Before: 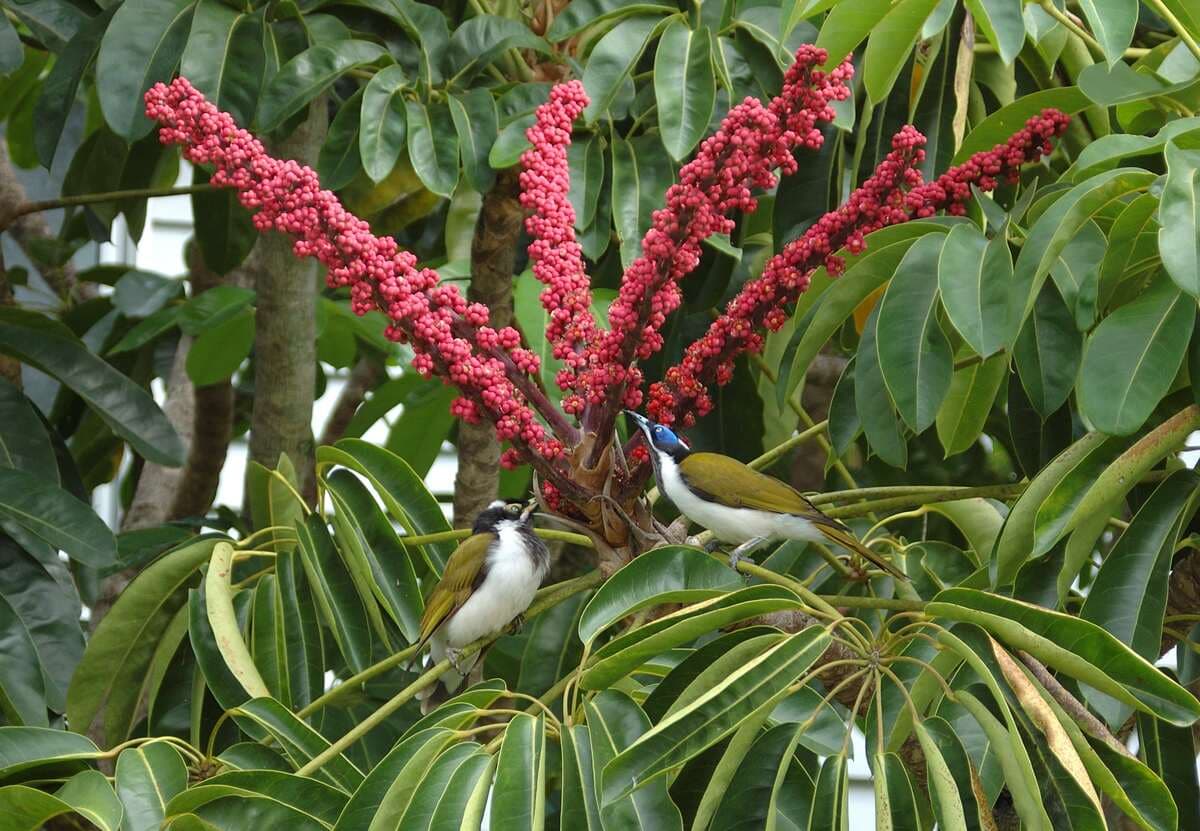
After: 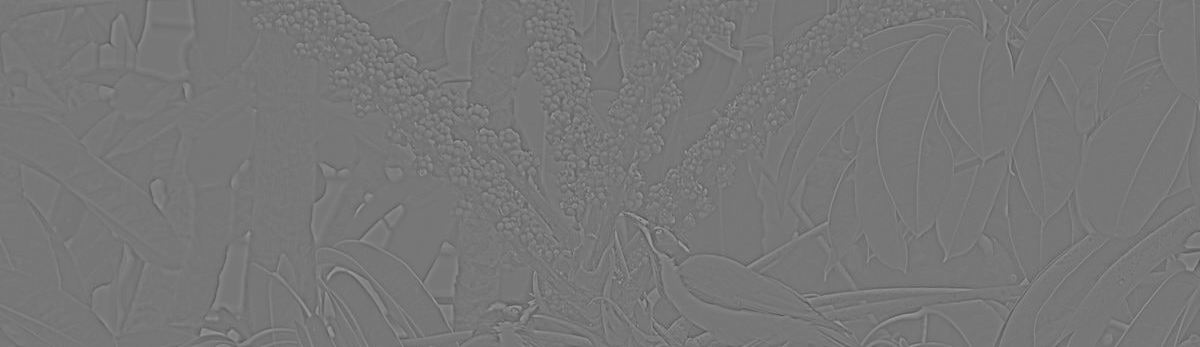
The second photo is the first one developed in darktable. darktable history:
exposure: black level correction 0.009, compensate highlight preservation false
crop and rotate: top 23.84%, bottom 34.294%
highpass: sharpness 5.84%, contrast boost 8.44%
